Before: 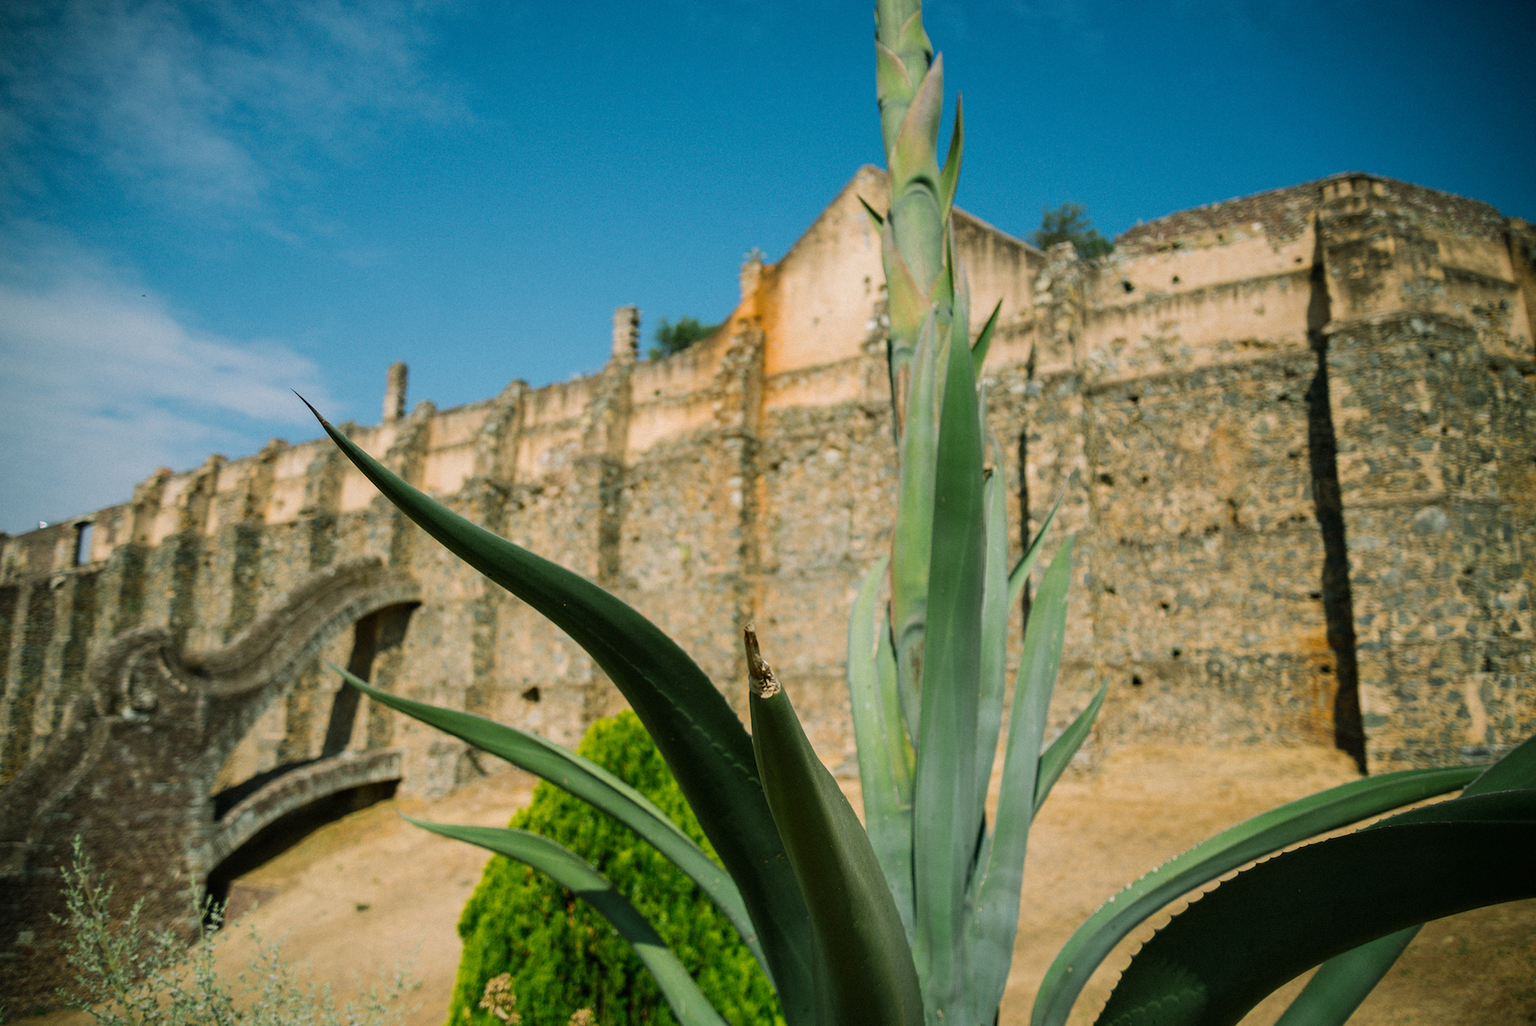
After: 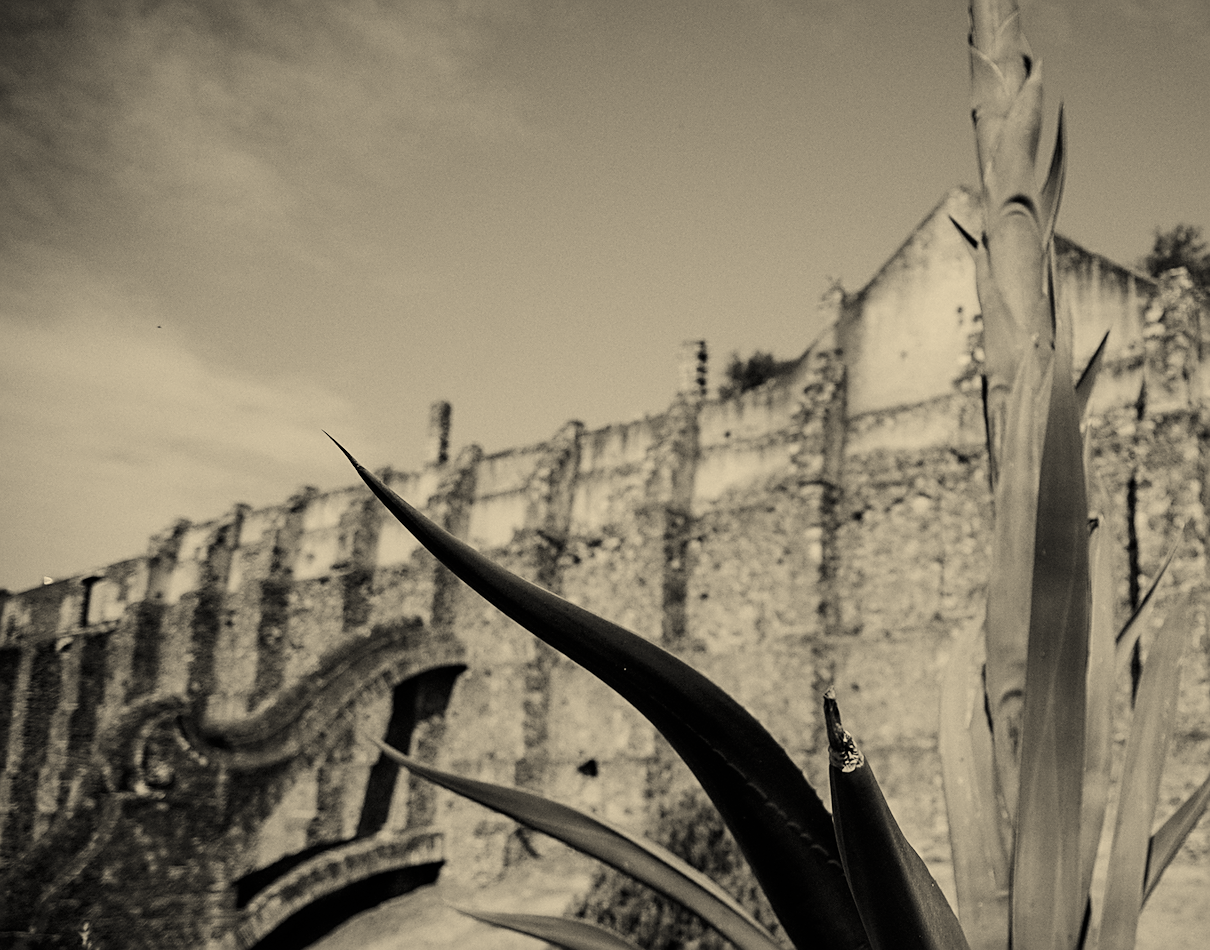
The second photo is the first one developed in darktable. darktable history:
color correction: highlights a* 2.32, highlights b* 22.94
color balance rgb: perceptual saturation grading › global saturation 24.982%
crop: right 28.796%, bottom 16.283%
contrast brightness saturation: contrast 0.215
sharpen: on, module defaults
filmic rgb: black relative exposure -7.65 EV, white relative exposure 4.56 EV, hardness 3.61, add noise in highlights 0, preserve chrominance no, color science v3 (2019), use custom middle-gray values true, iterations of high-quality reconstruction 0, contrast in highlights soft
color calibration: output gray [0.18, 0.41, 0.41, 0], illuminant F (fluorescent), F source F9 (Cool White Deluxe 4150 K) – high CRI, x 0.374, y 0.373, temperature 4157.83 K
